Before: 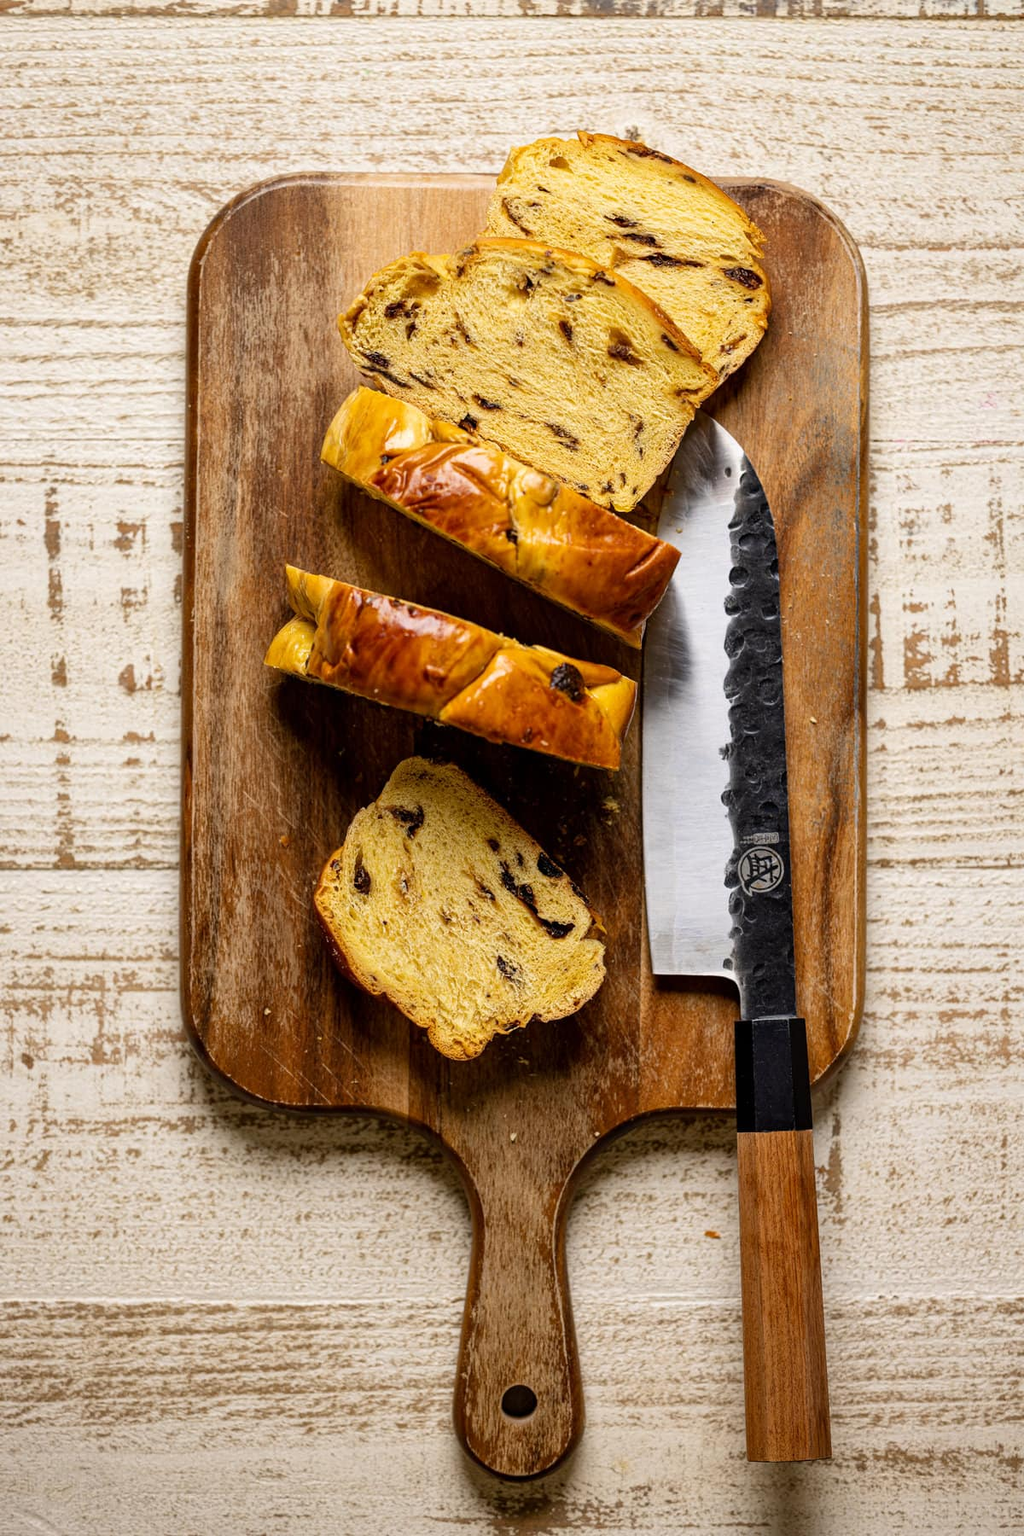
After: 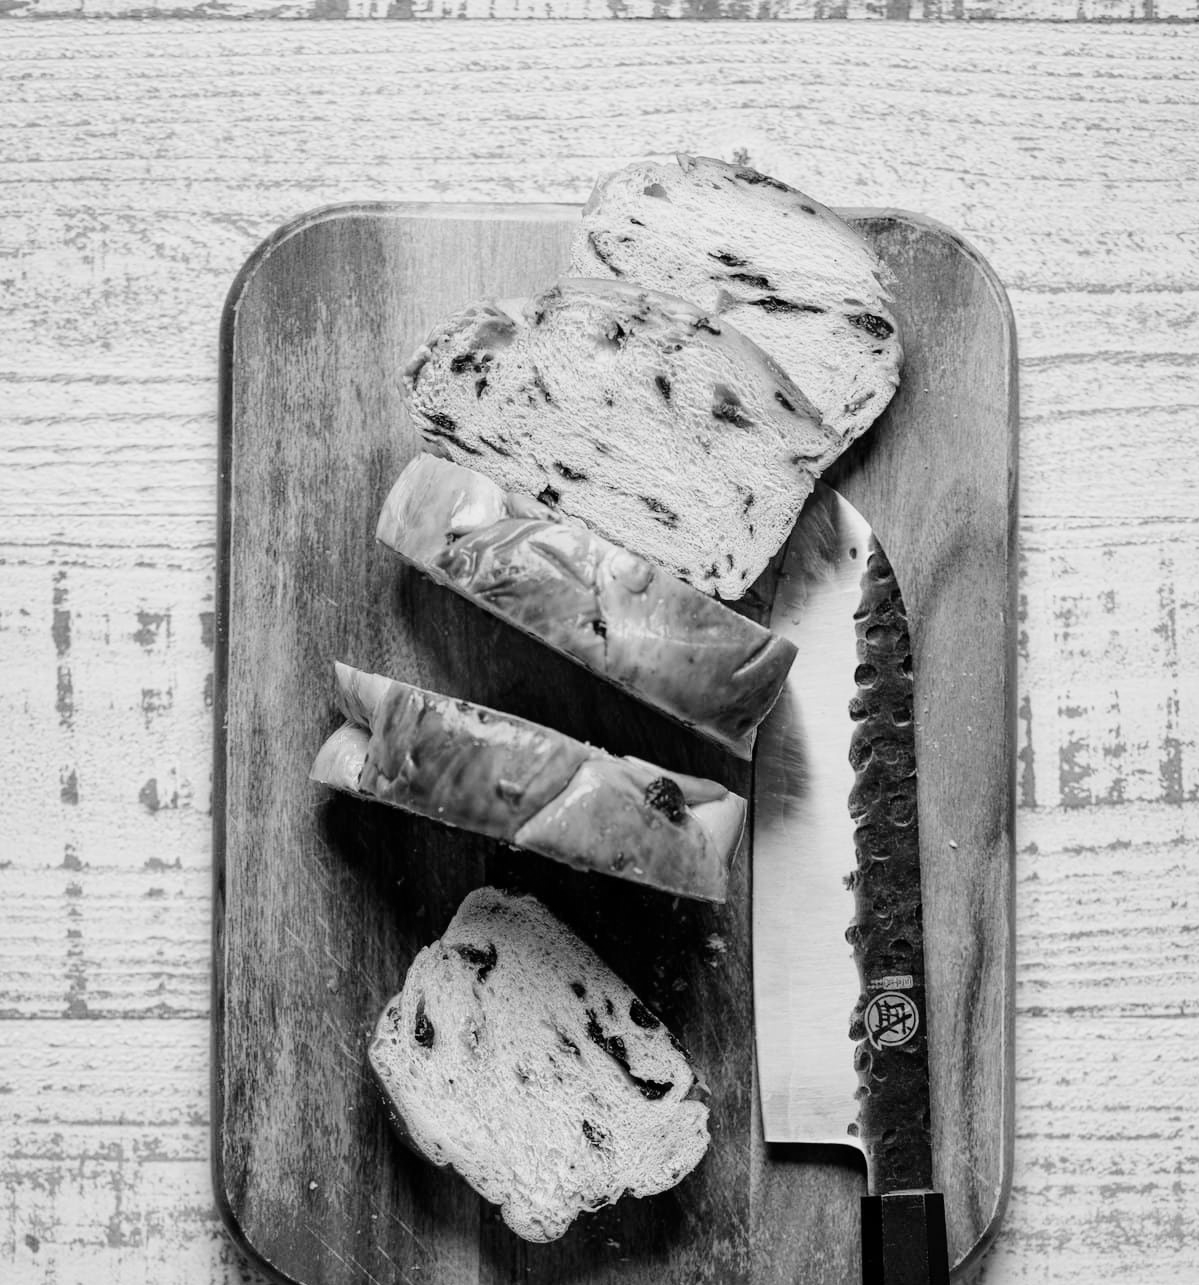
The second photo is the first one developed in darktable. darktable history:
tone curve: curves: ch0 [(0, 0) (0.051, 0.047) (0.102, 0.099) (0.228, 0.275) (0.432, 0.535) (0.695, 0.778) (0.908, 0.946) (1, 1)]; ch1 [(0, 0) (0.339, 0.298) (0.402, 0.363) (0.453, 0.421) (0.483, 0.469) (0.494, 0.493) (0.504, 0.501) (0.527, 0.538) (0.563, 0.595) (0.597, 0.632) (1, 1)]; ch2 [(0, 0) (0.48, 0.48) (0.504, 0.5) (0.539, 0.554) (0.59, 0.63) (0.642, 0.684) (0.824, 0.815) (1, 1)], color space Lab, independent channels, preserve colors none
white balance: red 1.009, blue 1.027
crop: bottom 28.576%
monochrome: a -71.75, b 75.82
